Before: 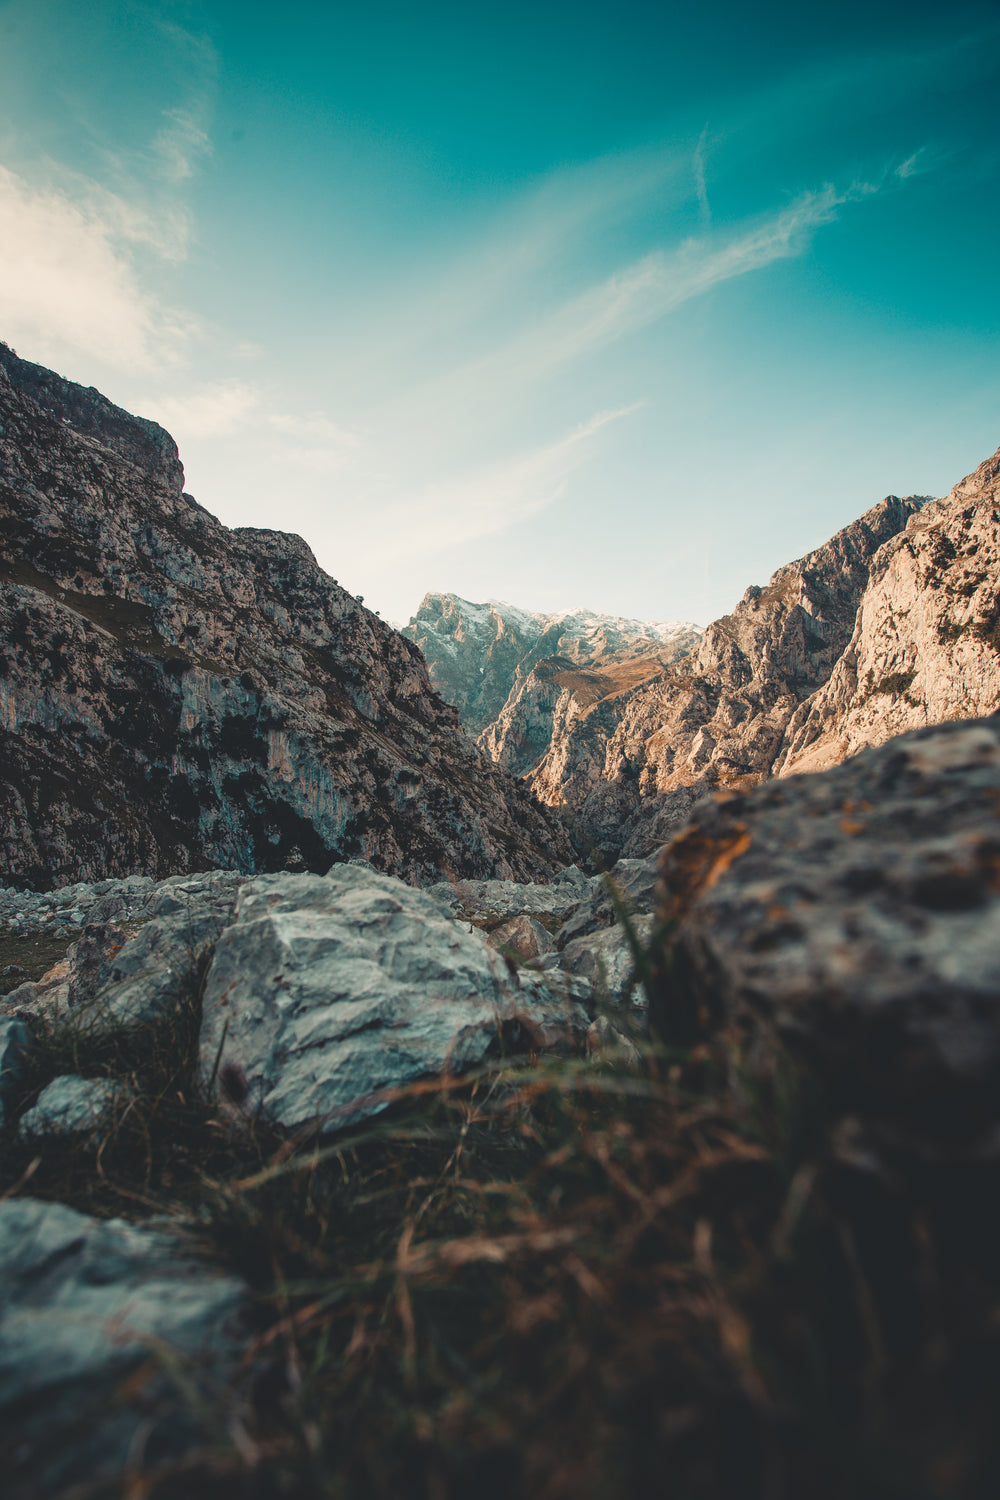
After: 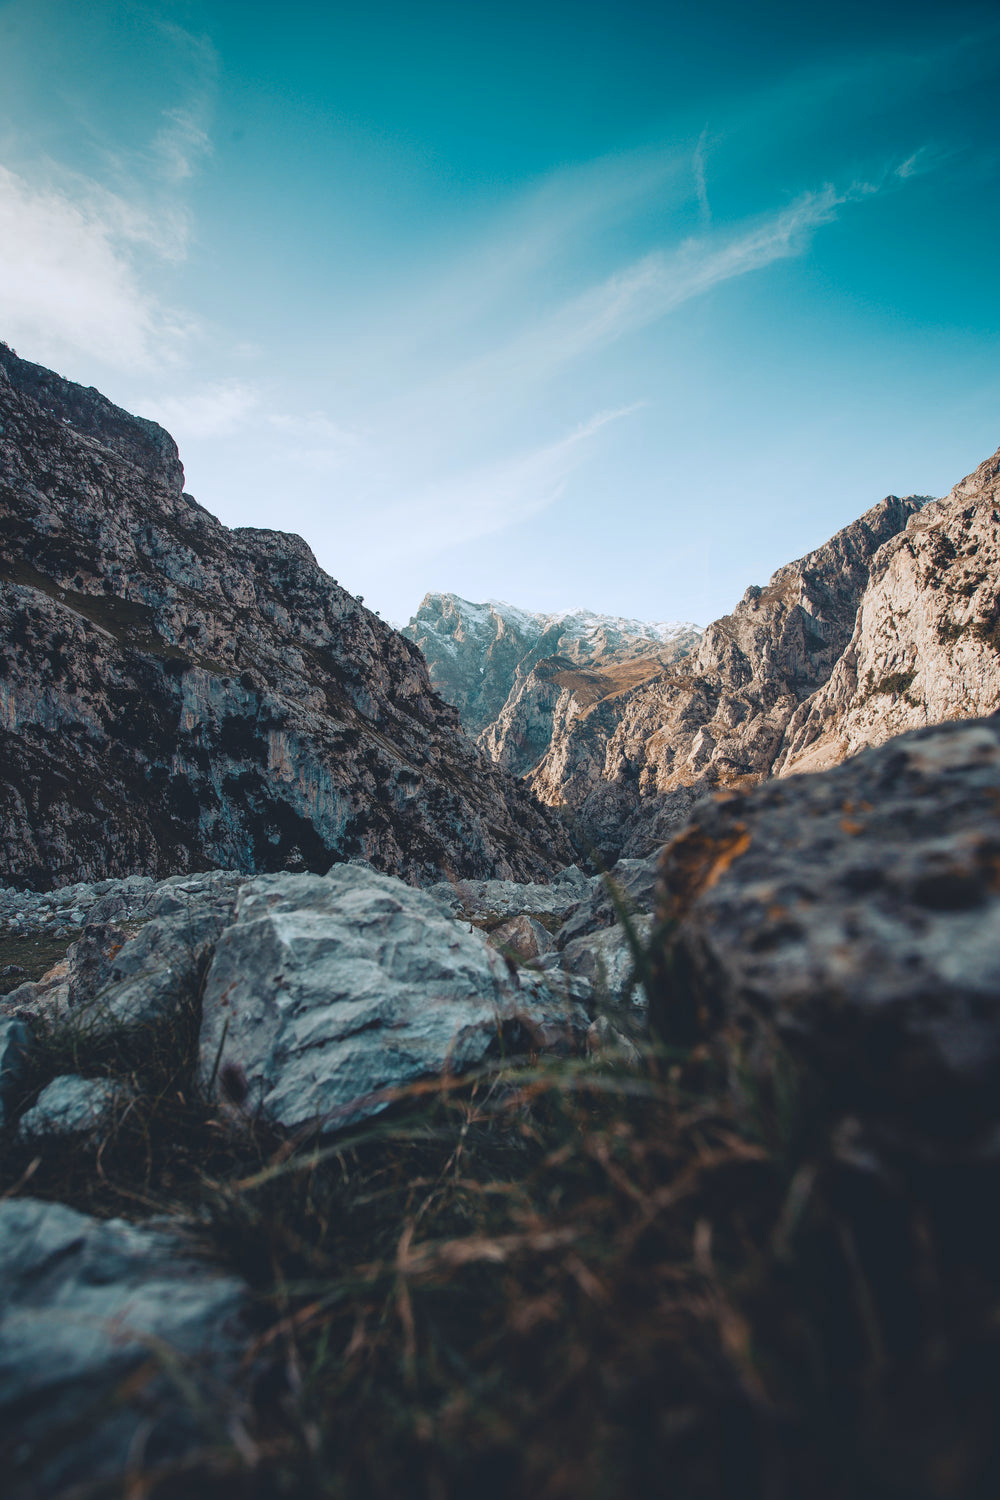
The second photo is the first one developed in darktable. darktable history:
white balance: red 0.931, blue 1.11
exposure: black level correction 0.001, compensate highlight preservation false
